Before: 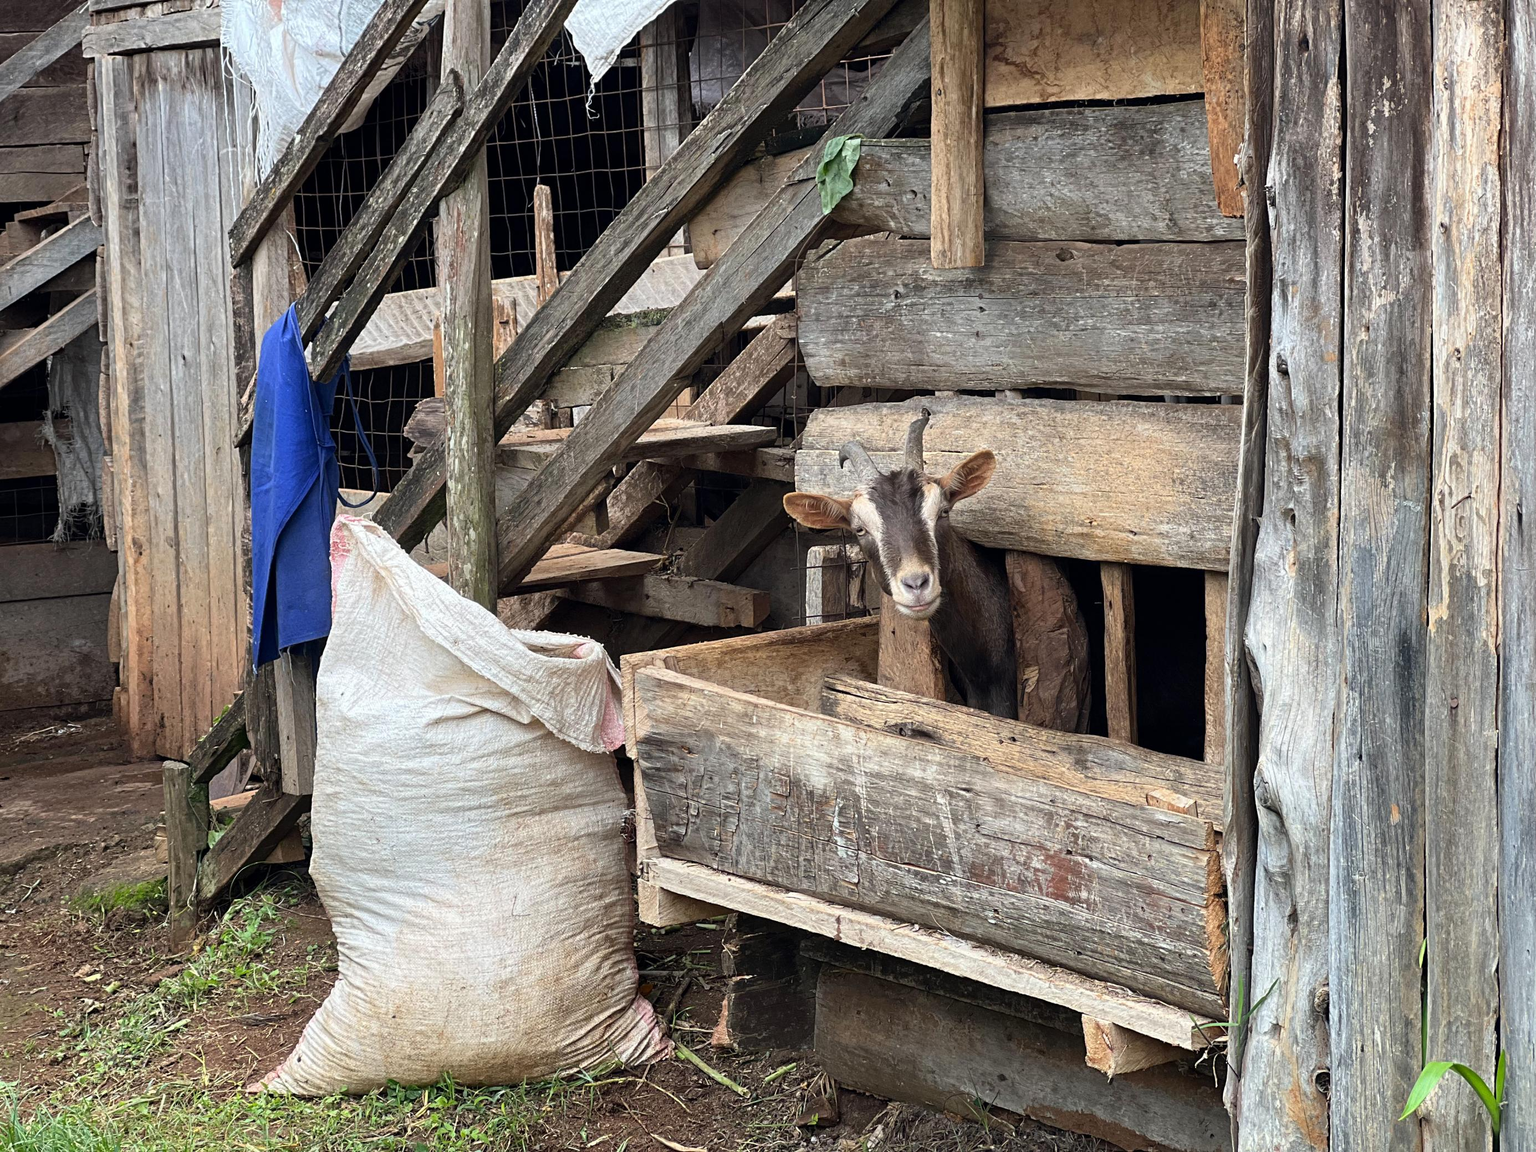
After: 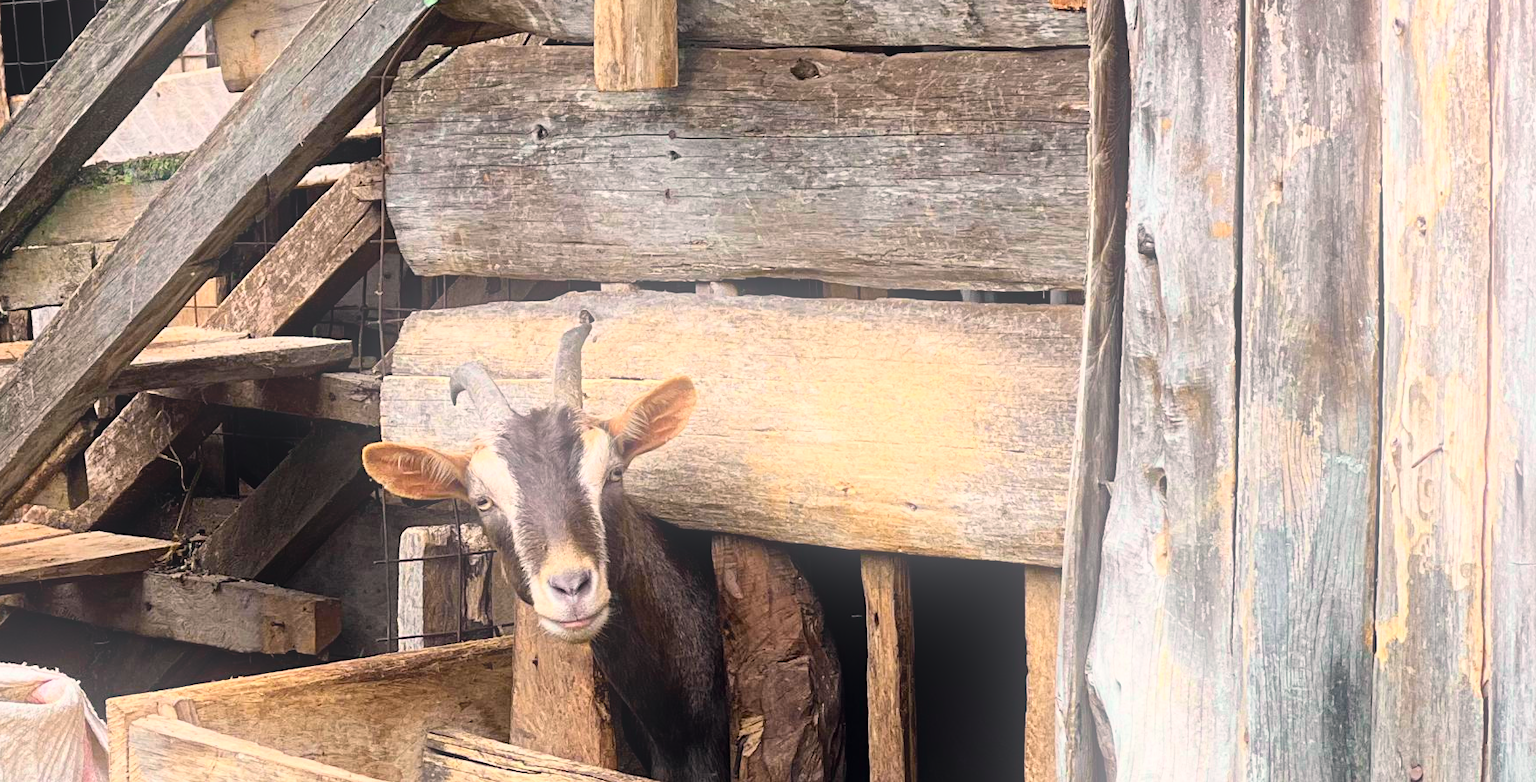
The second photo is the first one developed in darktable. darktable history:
tone curve: curves: ch0 [(0, 0) (0.051, 0.03) (0.096, 0.071) (0.243, 0.246) (0.461, 0.515) (0.605, 0.692) (0.761, 0.85) (0.881, 0.933) (1, 0.984)]; ch1 [(0, 0) (0.1, 0.038) (0.318, 0.243) (0.431, 0.384) (0.488, 0.475) (0.499, 0.499) (0.534, 0.546) (0.567, 0.592) (0.601, 0.632) (0.734, 0.809) (1, 1)]; ch2 [(0, 0) (0.297, 0.257) (0.414, 0.379) (0.453, 0.45) (0.479, 0.483) (0.504, 0.499) (0.52, 0.519) (0.541, 0.554) (0.614, 0.652) (0.817, 0.874) (1, 1)], color space Lab, independent channels, preserve colors none
crop: left 36.005%, top 18.293%, right 0.31%, bottom 38.444%
shadows and highlights: shadows 37.27, highlights -28.18, soften with gaussian
bloom: on, module defaults
color correction: highlights a* 5.81, highlights b* 4.84
